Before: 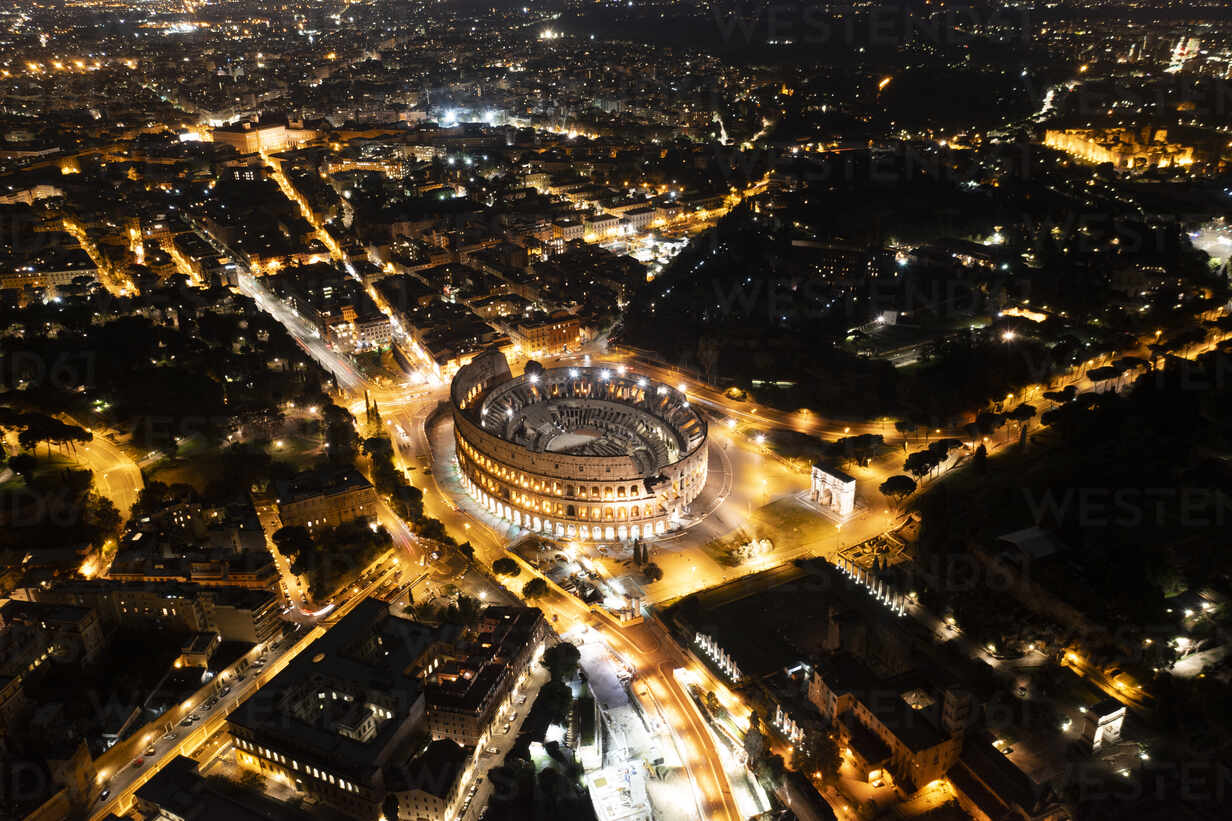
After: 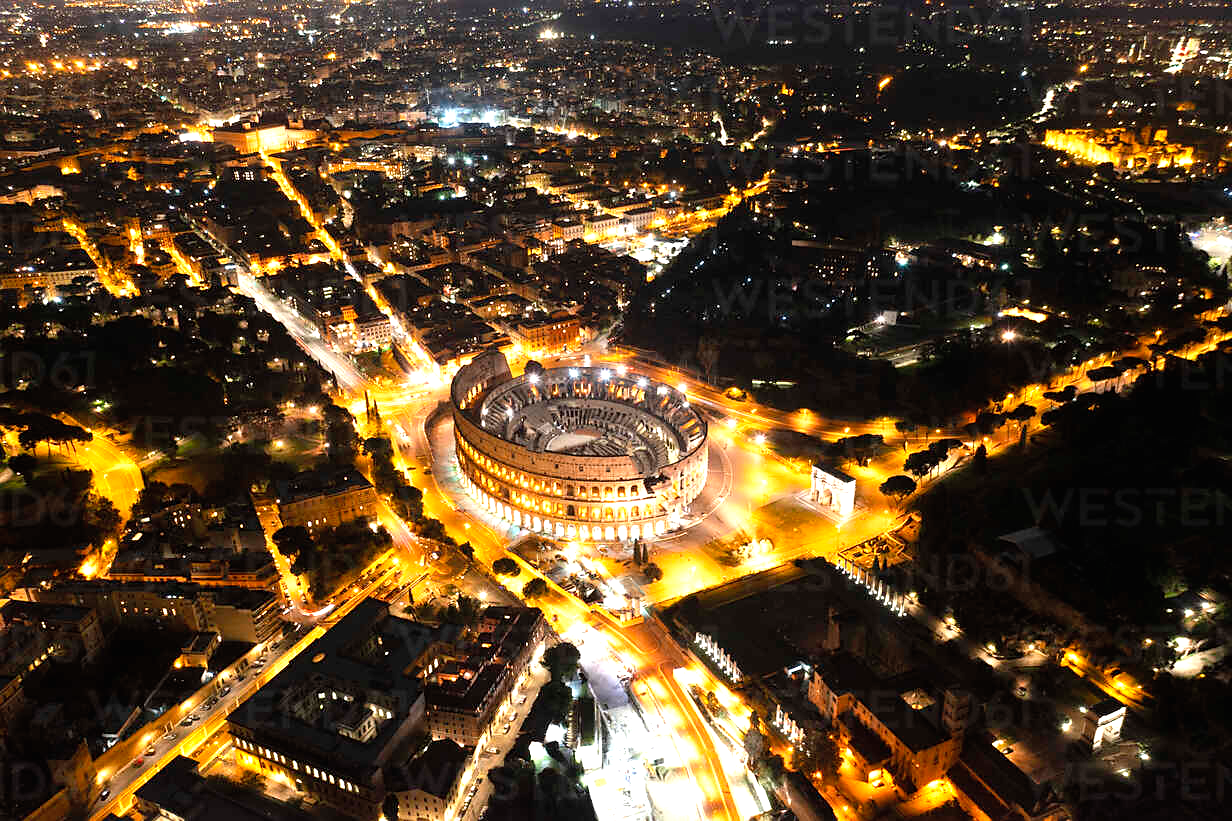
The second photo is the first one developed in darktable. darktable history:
contrast brightness saturation: contrast 0.03, brightness 0.06, saturation 0.13
exposure: black level correction 0, exposure 0.7 EV, compensate exposure bias true, compensate highlight preservation false
sharpen: radius 1.458, amount 0.398, threshold 1.271
